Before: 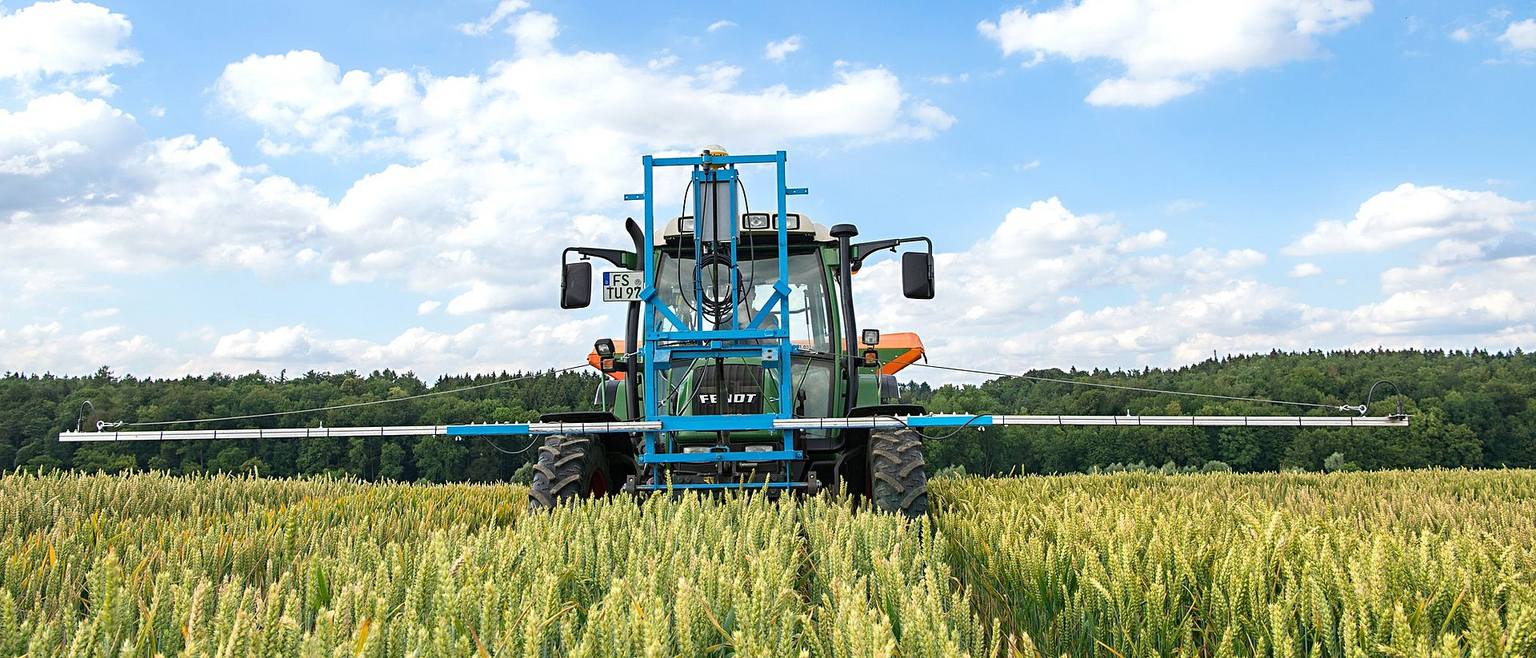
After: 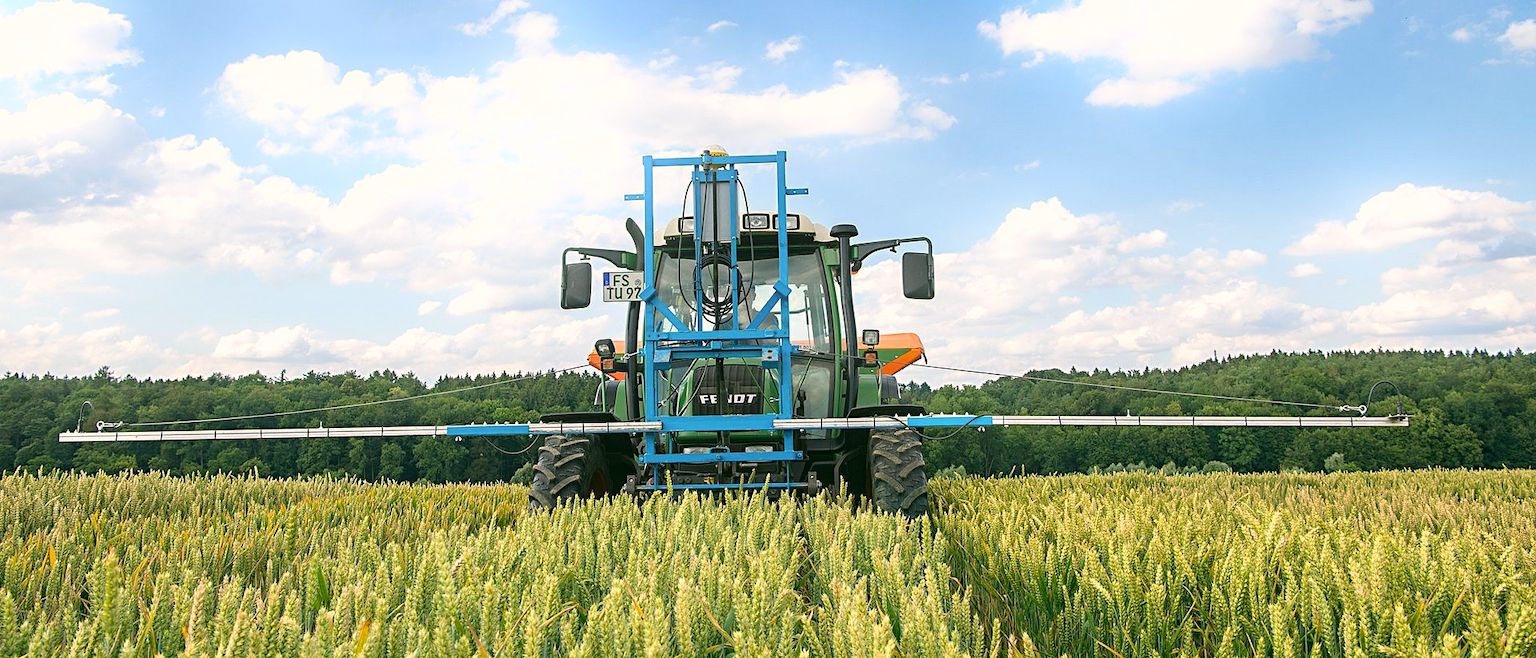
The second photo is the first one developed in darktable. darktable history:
color correction: highlights a* 4.02, highlights b* 4.98, shadows a* -7.55, shadows b* 4.98
bloom: size 13.65%, threshold 98.39%, strength 4.82%
